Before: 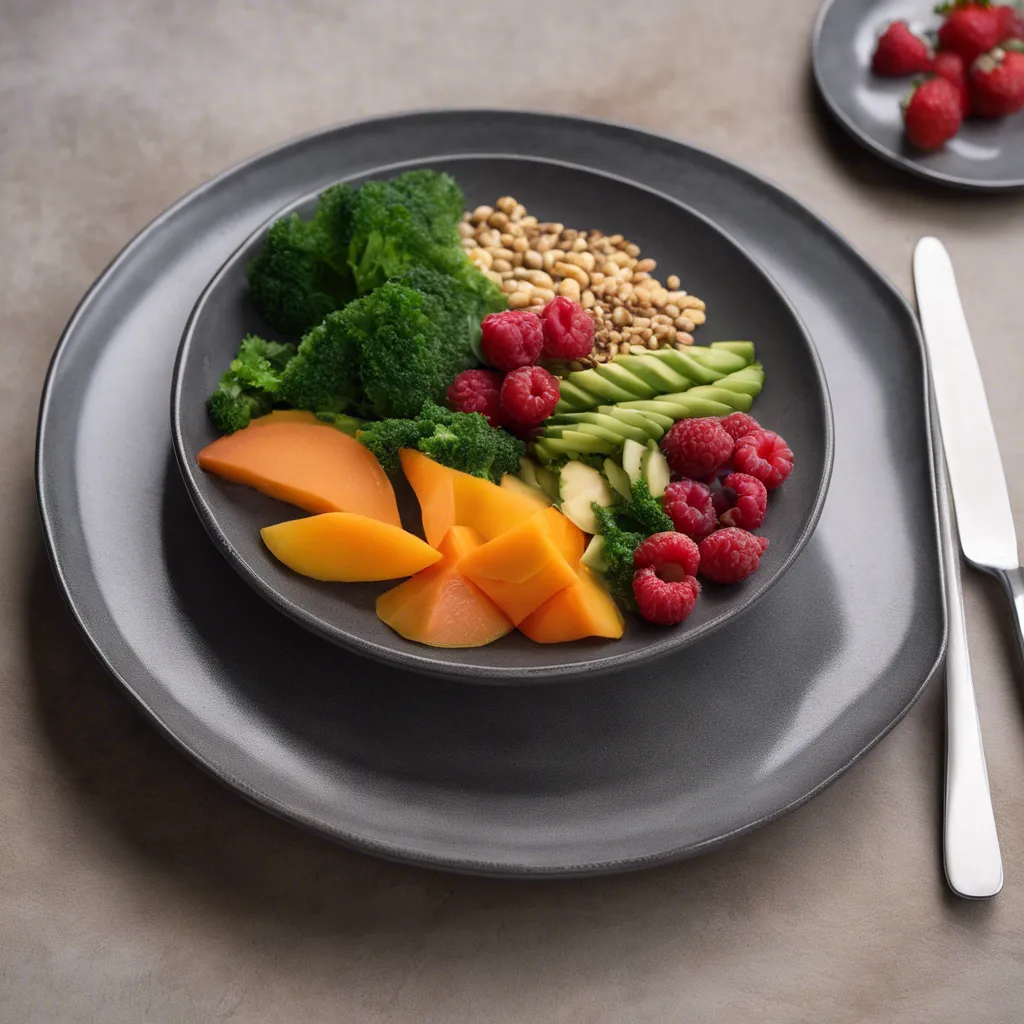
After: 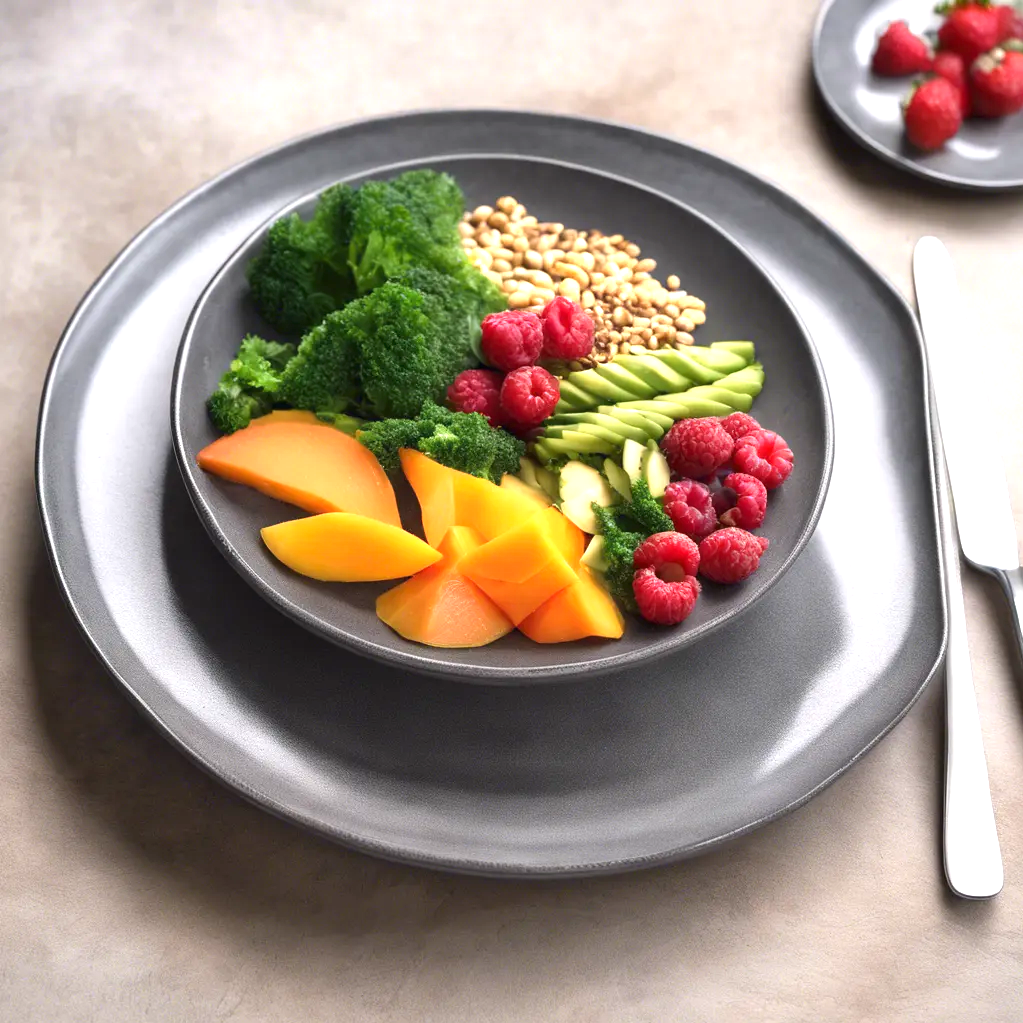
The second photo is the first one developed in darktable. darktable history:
crop: left 0.075%
exposure: black level correction 0, exposure 1.103 EV, compensate highlight preservation false
